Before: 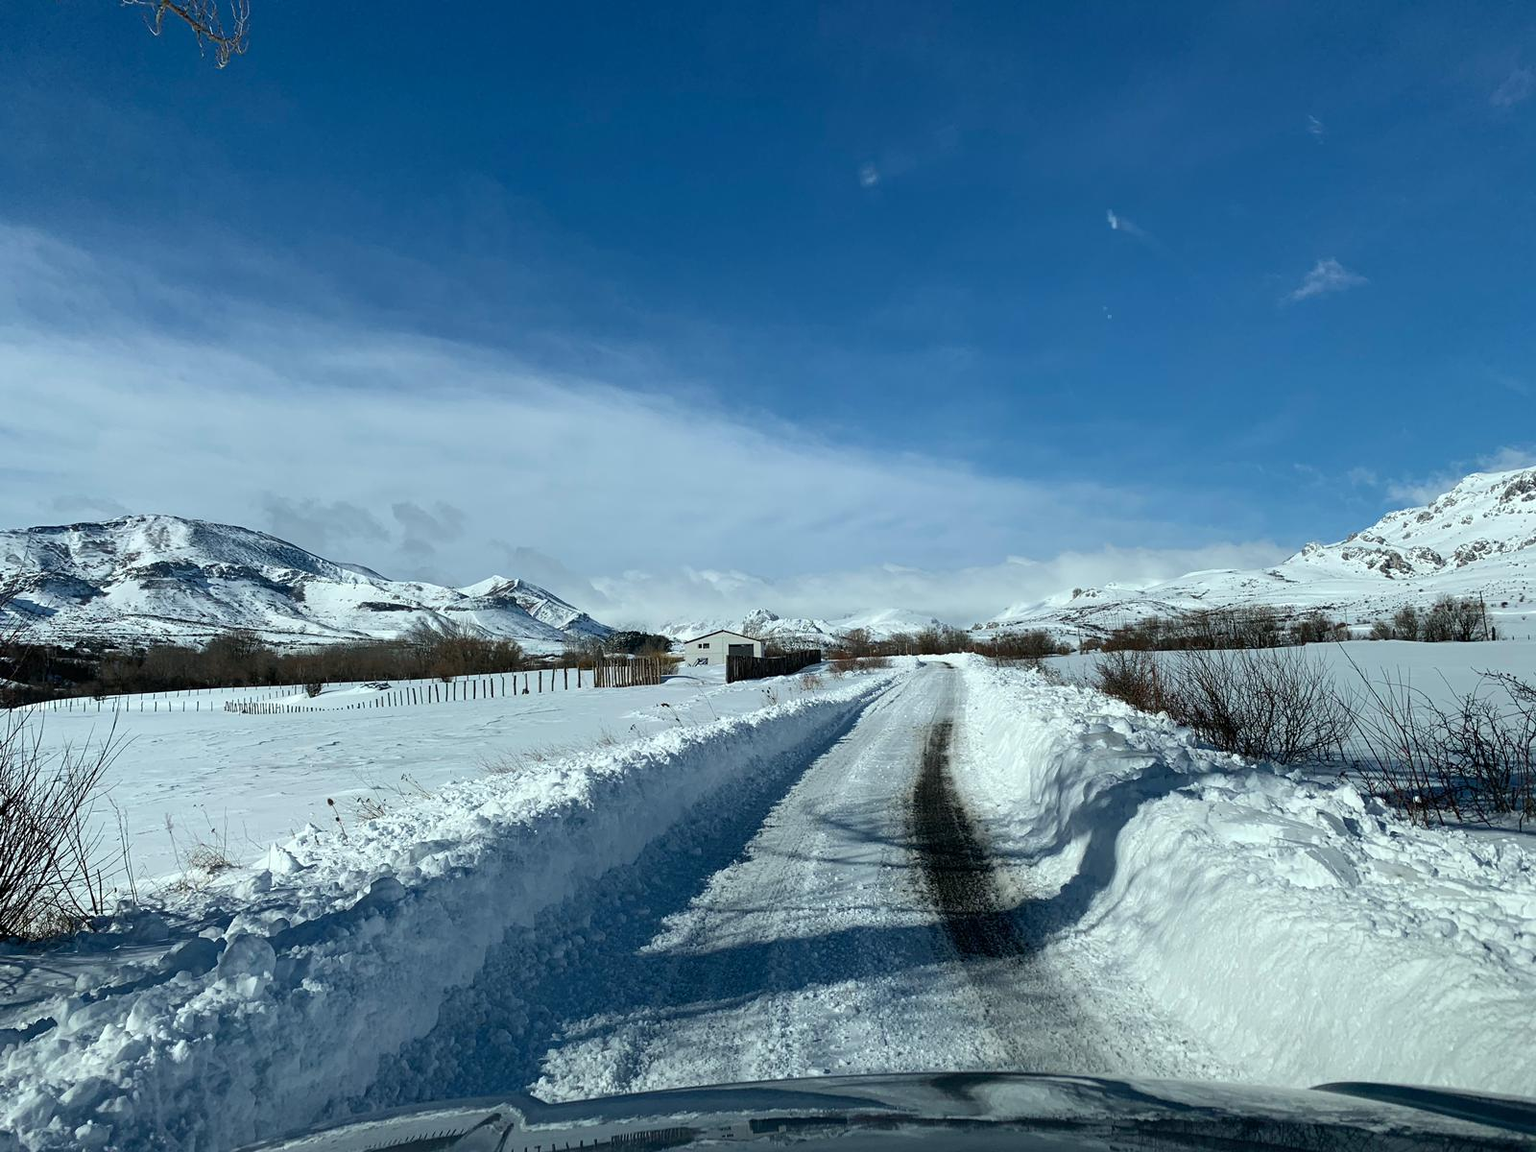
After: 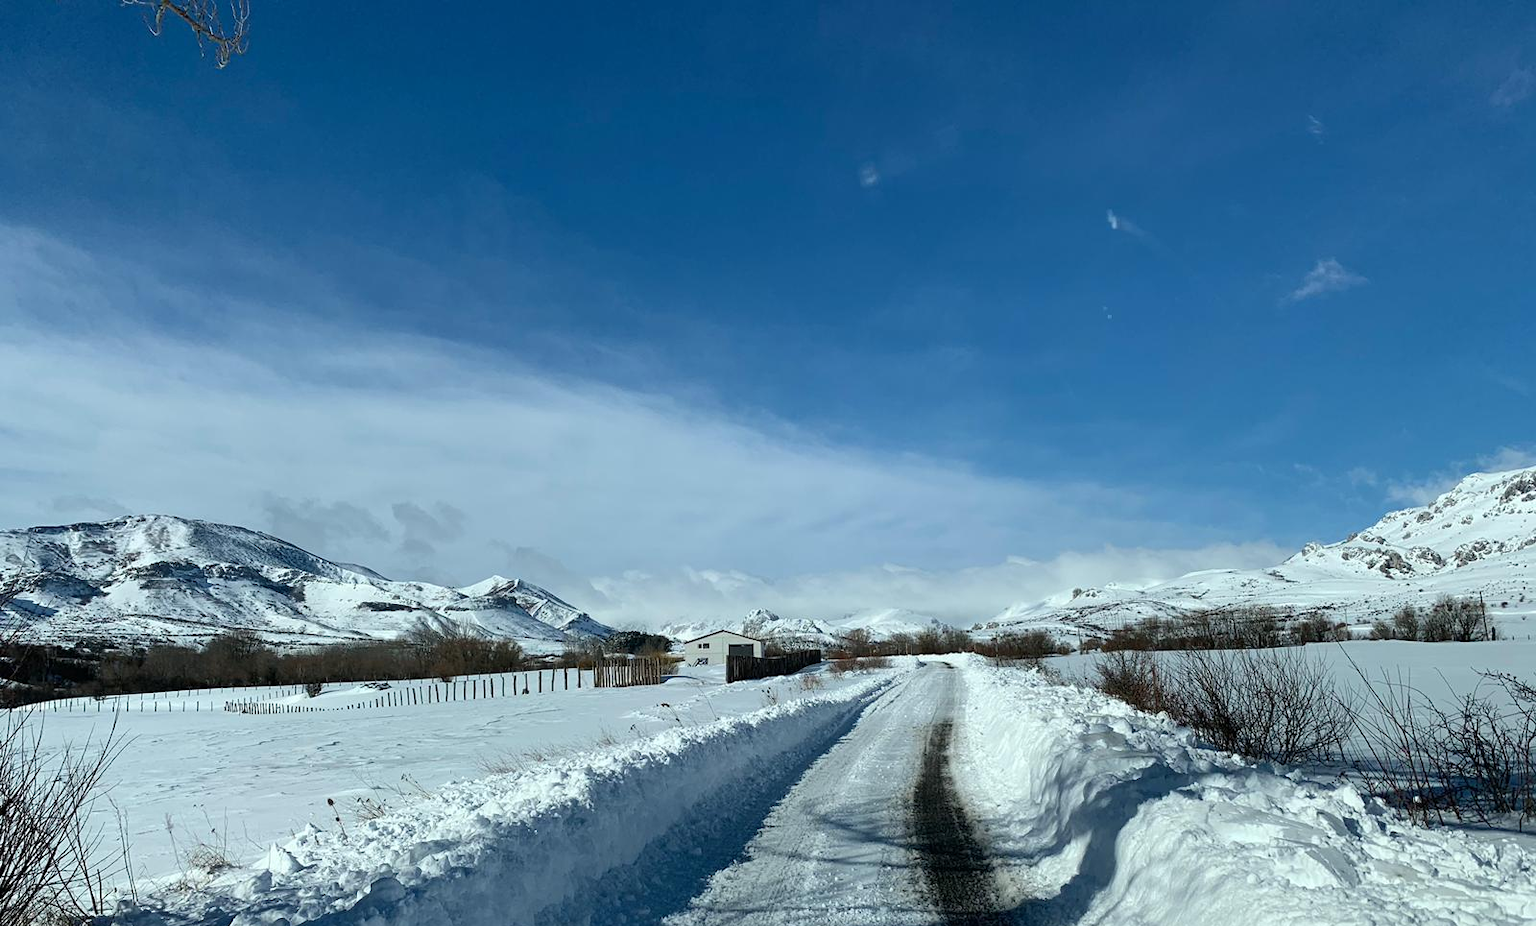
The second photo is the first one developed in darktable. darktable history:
crop: bottom 19.573%
